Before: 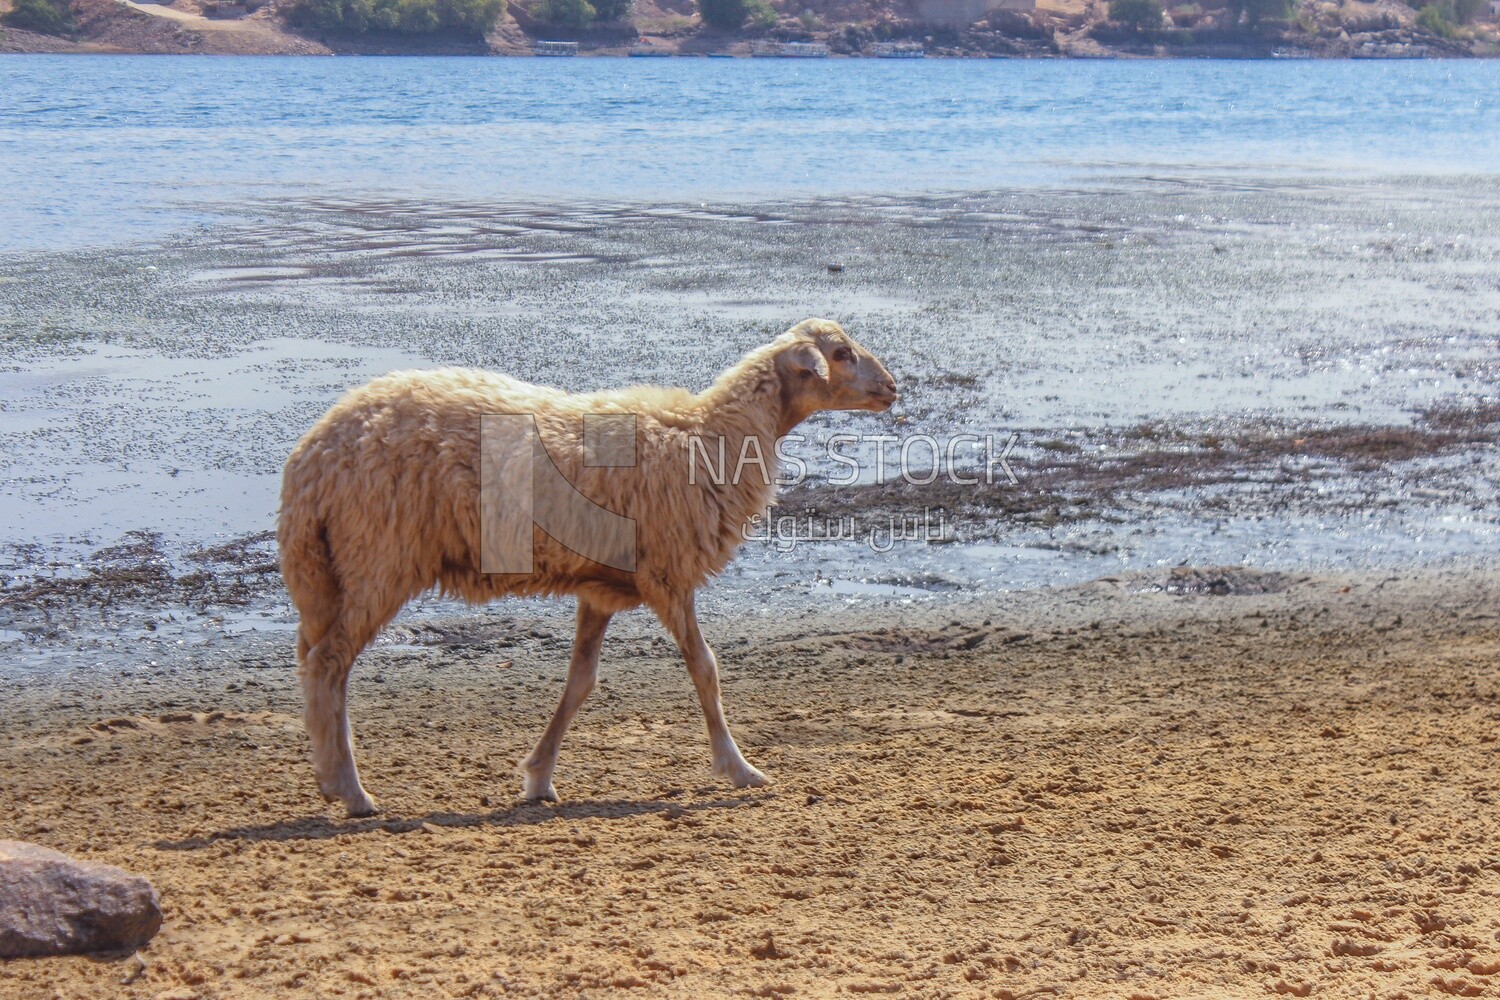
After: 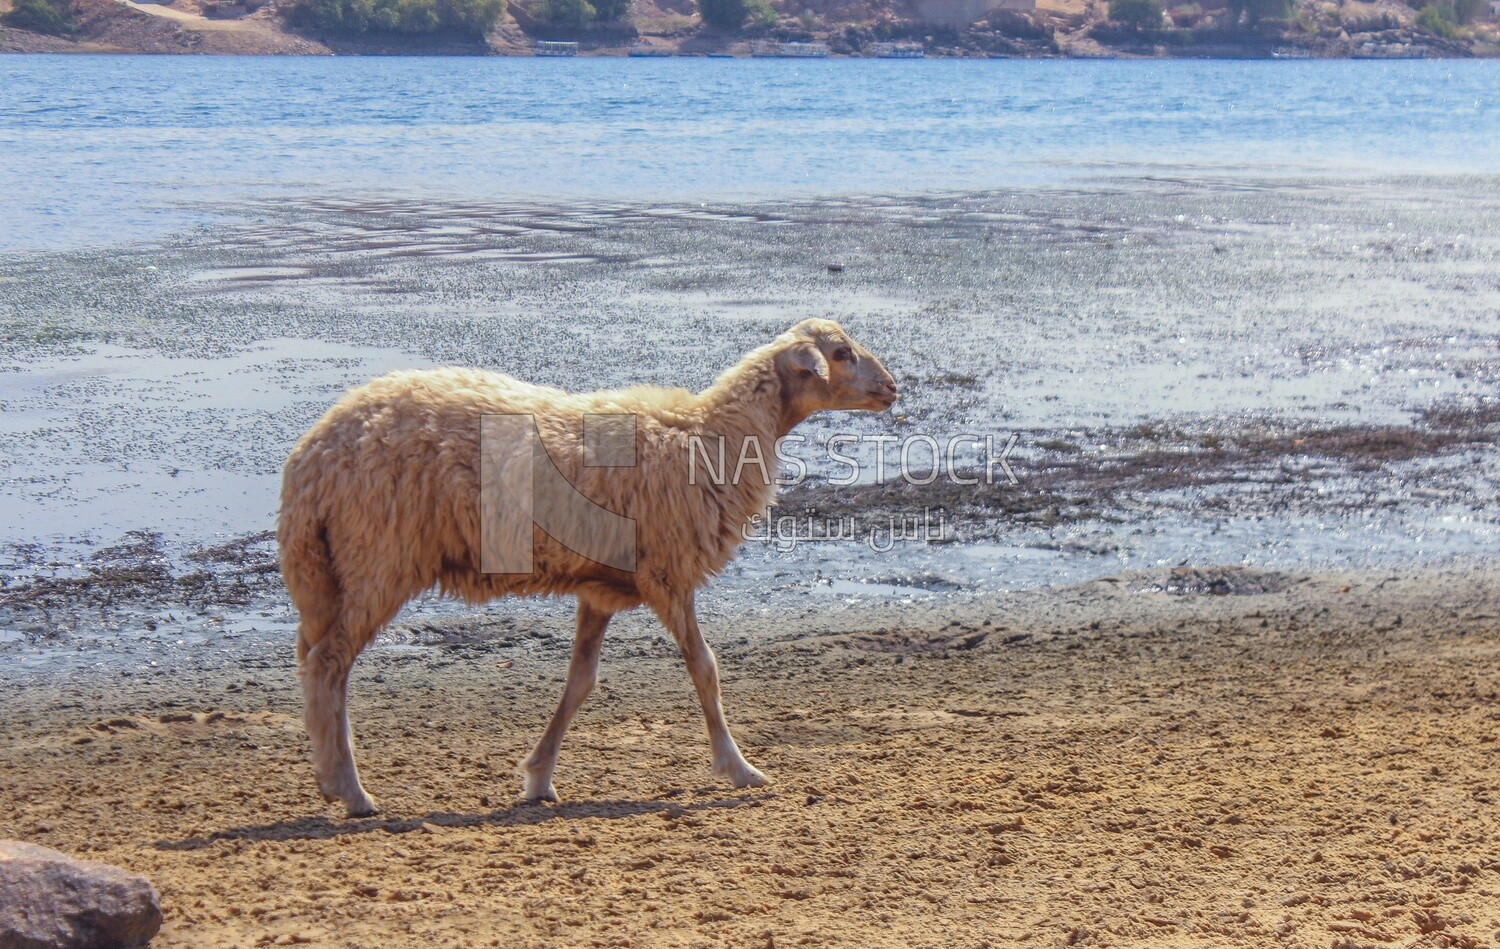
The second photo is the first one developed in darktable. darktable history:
crop and rotate: top 0.01%, bottom 5.052%
color correction: highlights a* 0.462, highlights b* 2.7, shadows a* -0.74, shadows b* -4.76
